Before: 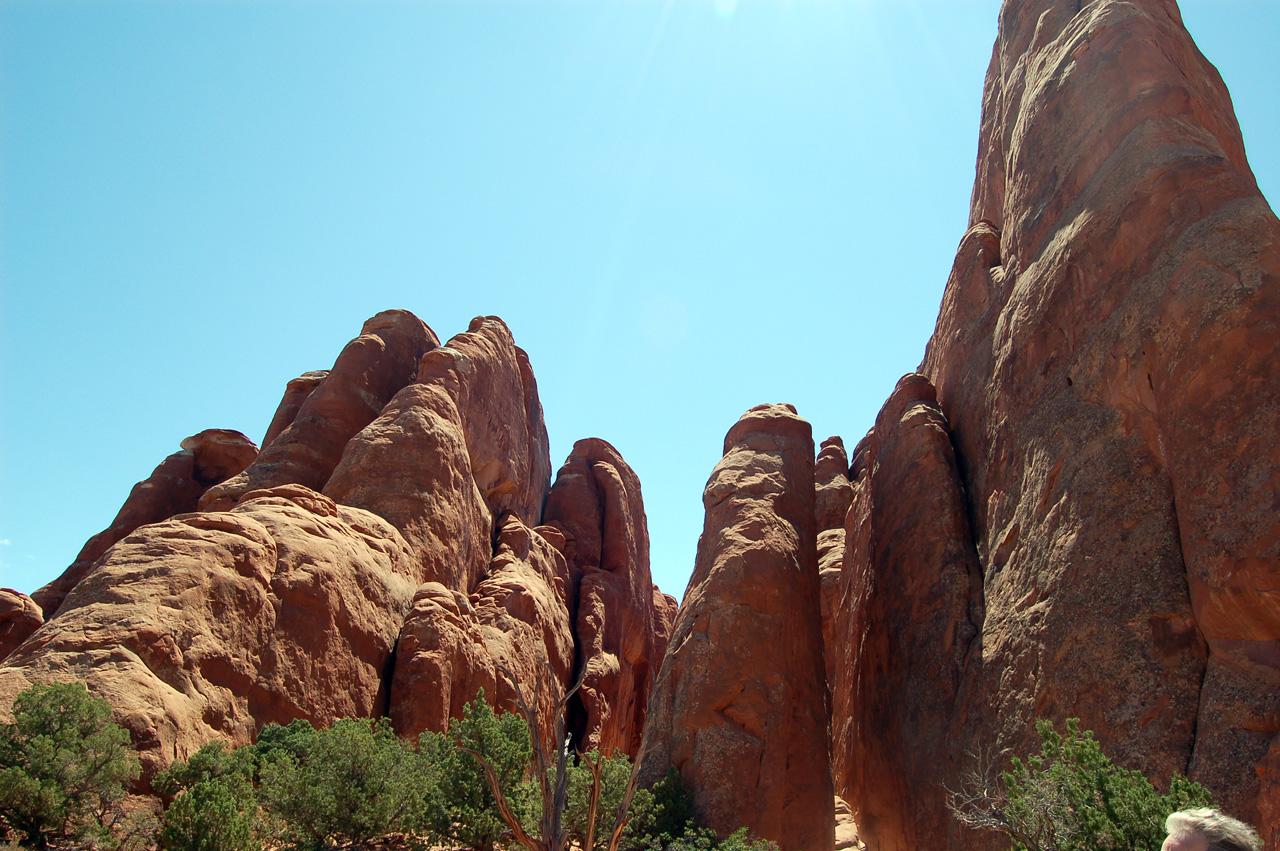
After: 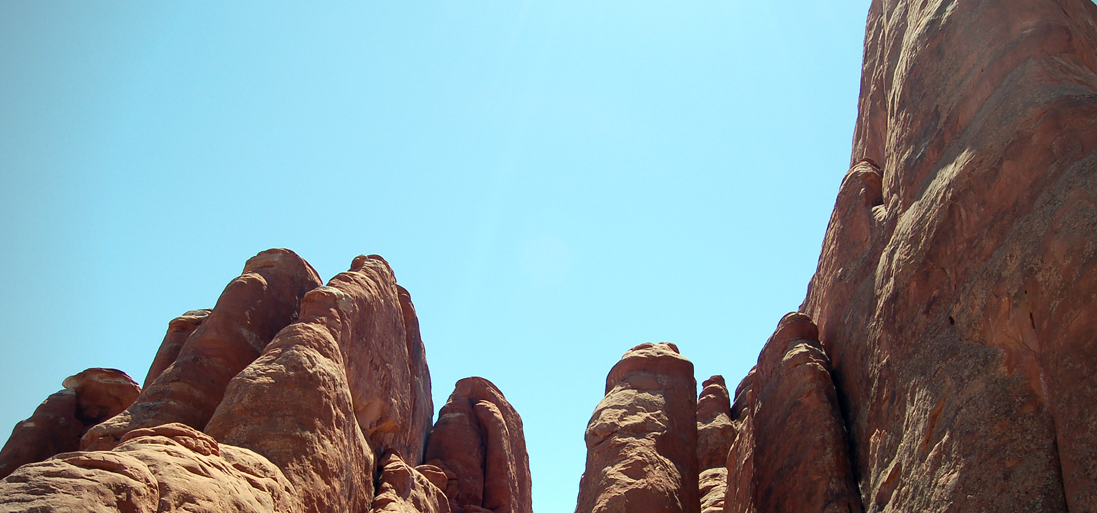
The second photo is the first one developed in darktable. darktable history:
crop and rotate: left 9.257%, top 7.188%, right 5.023%, bottom 32.447%
vignetting: fall-off radius 61.01%, brightness -0.575
